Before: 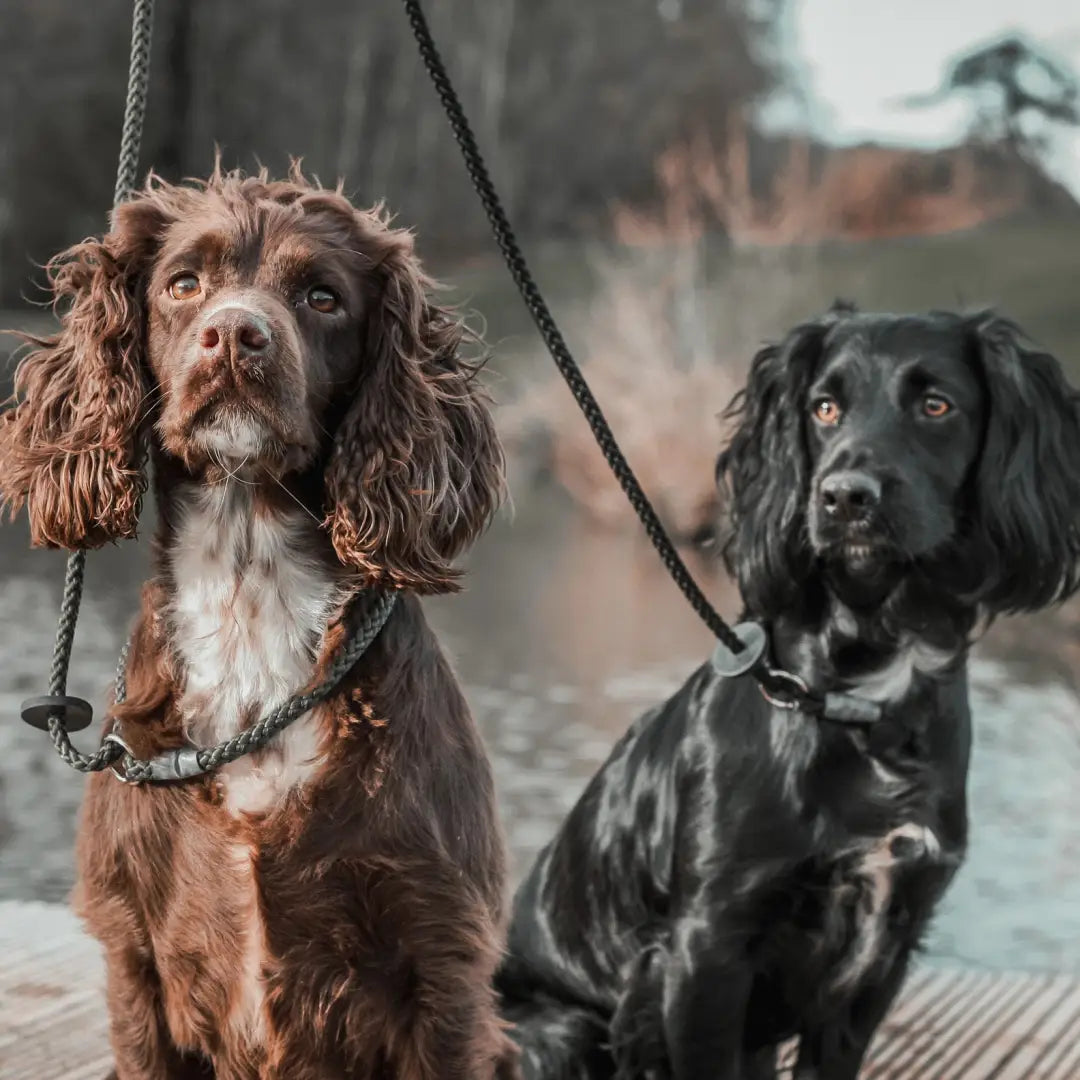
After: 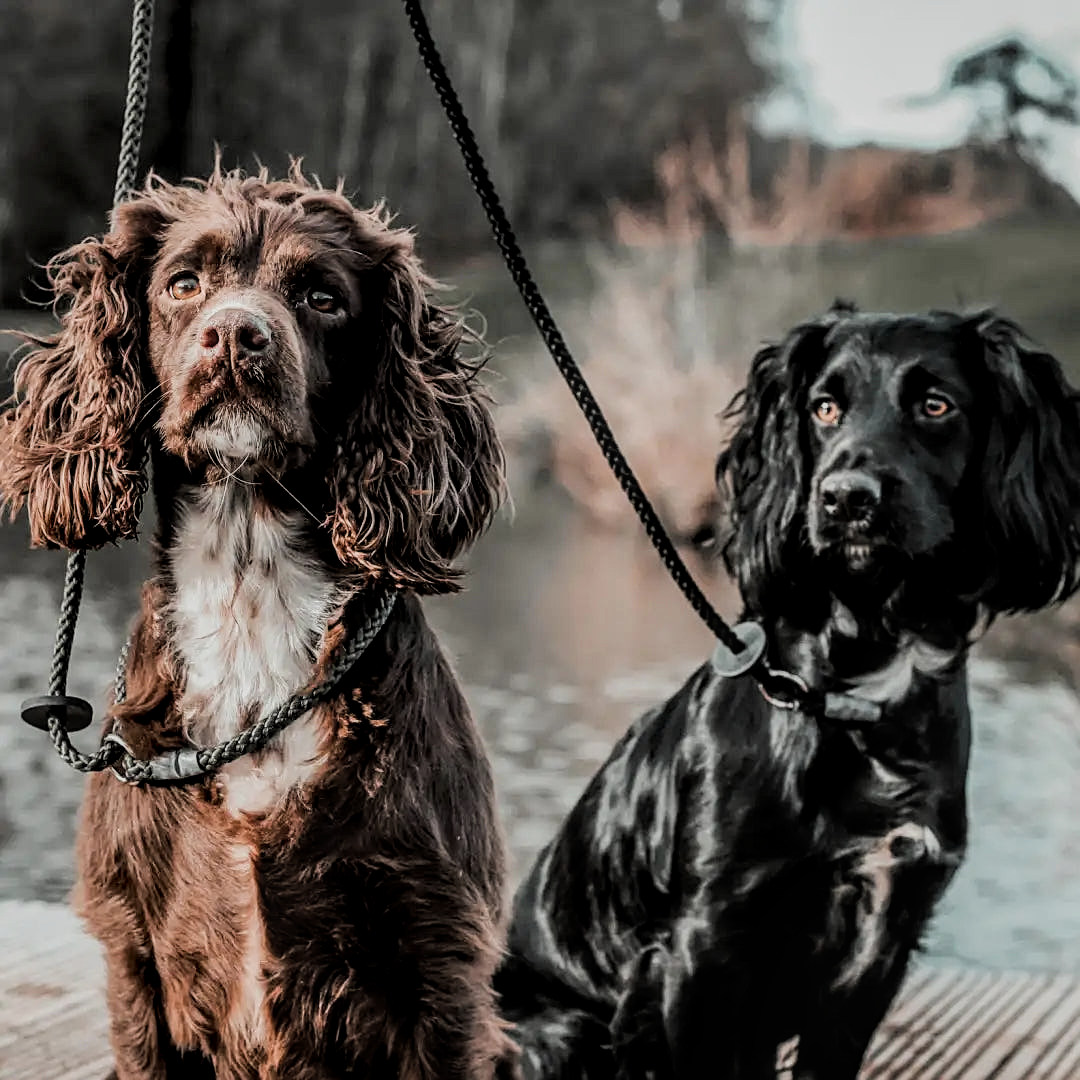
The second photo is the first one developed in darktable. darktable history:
filmic rgb: black relative exposure -5.14 EV, white relative exposure 4 EV, hardness 2.88, contrast 1.3, highlights saturation mix -30.39%
local contrast: on, module defaults
sharpen: on, module defaults
